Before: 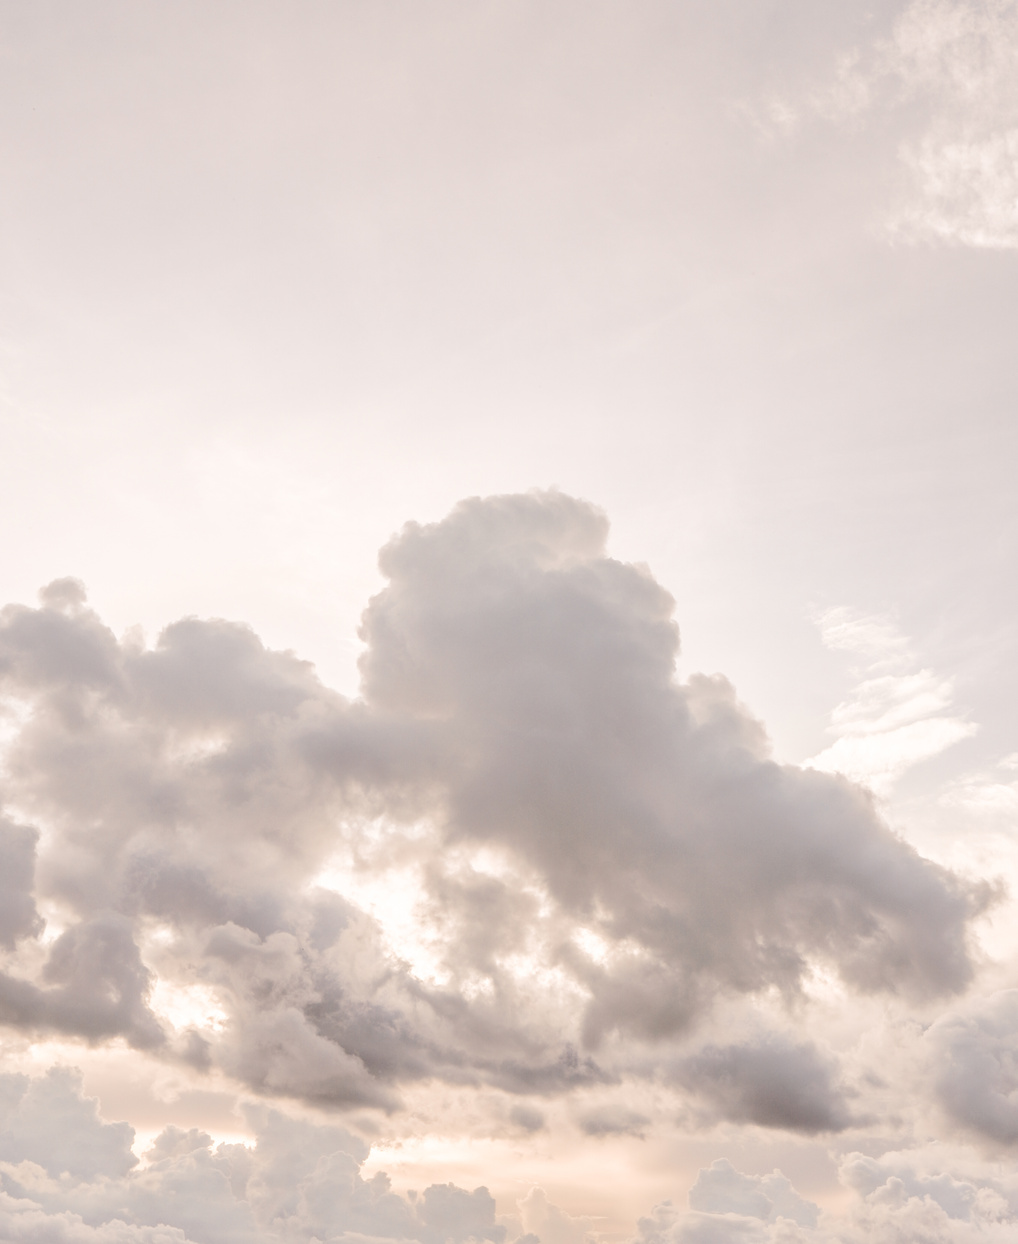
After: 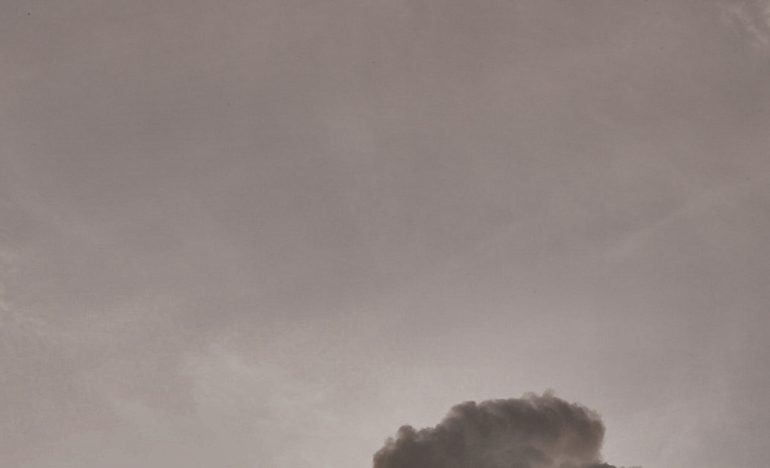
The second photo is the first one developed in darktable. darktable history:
crop: left 0.544%, top 7.637%, right 23.559%, bottom 54.496%
shadows and highlights: shadows 20.76, highlights -81.72, soften with gaussian
contrast brightness saturation: contrast -0.147, brightness 0.044, saturation -0.116
